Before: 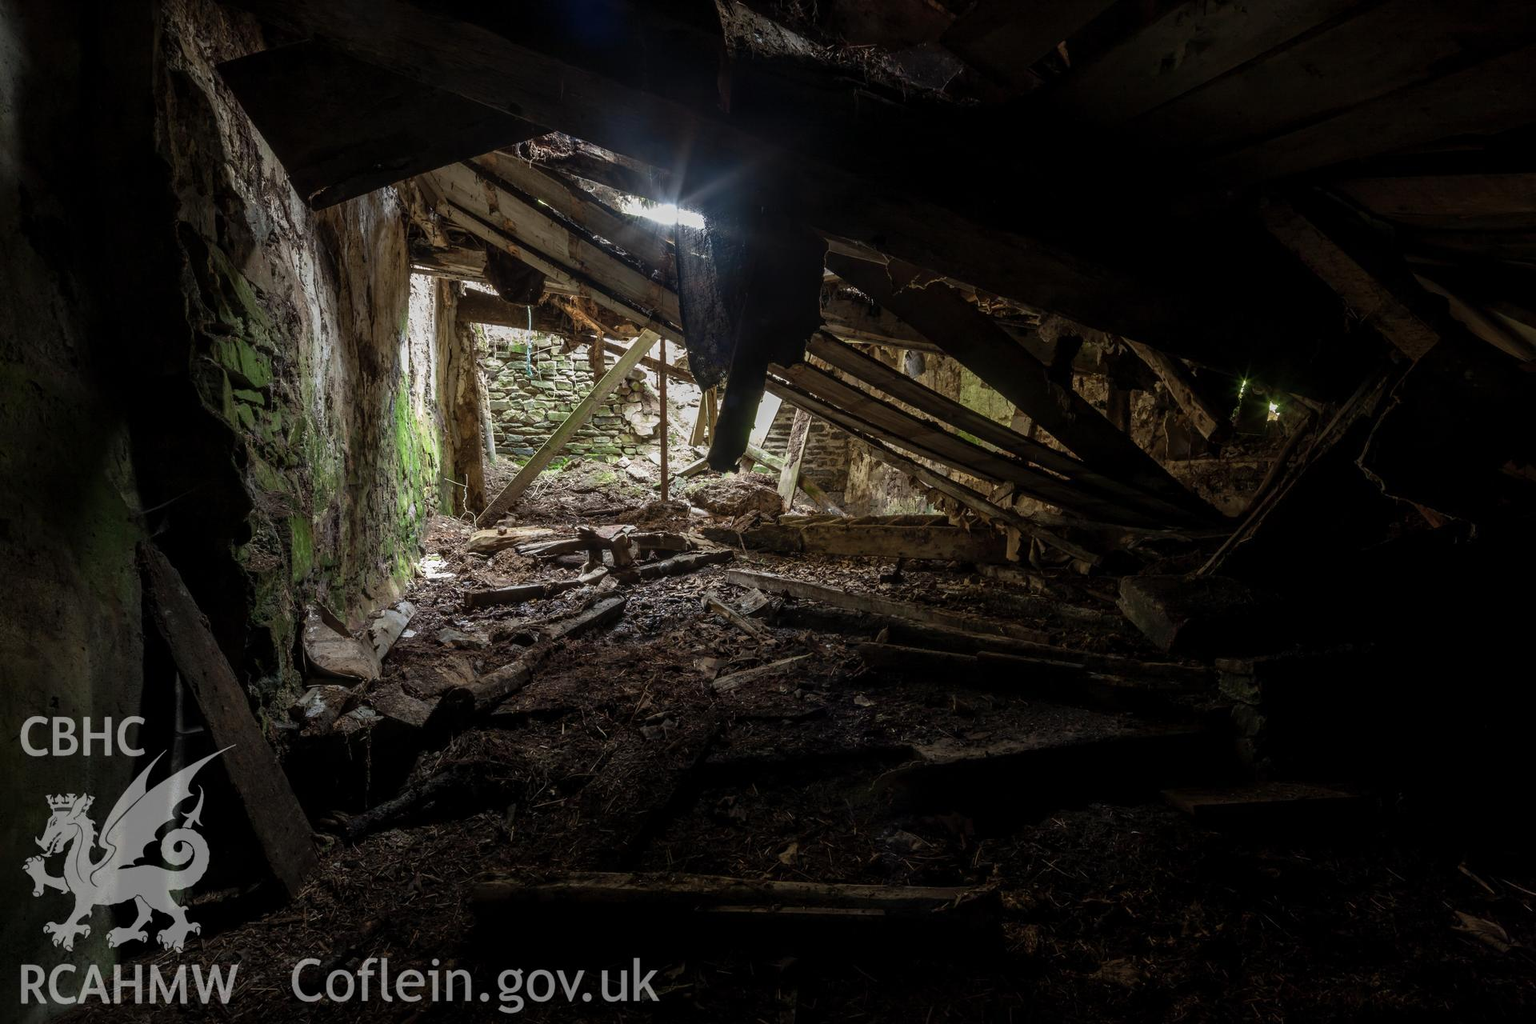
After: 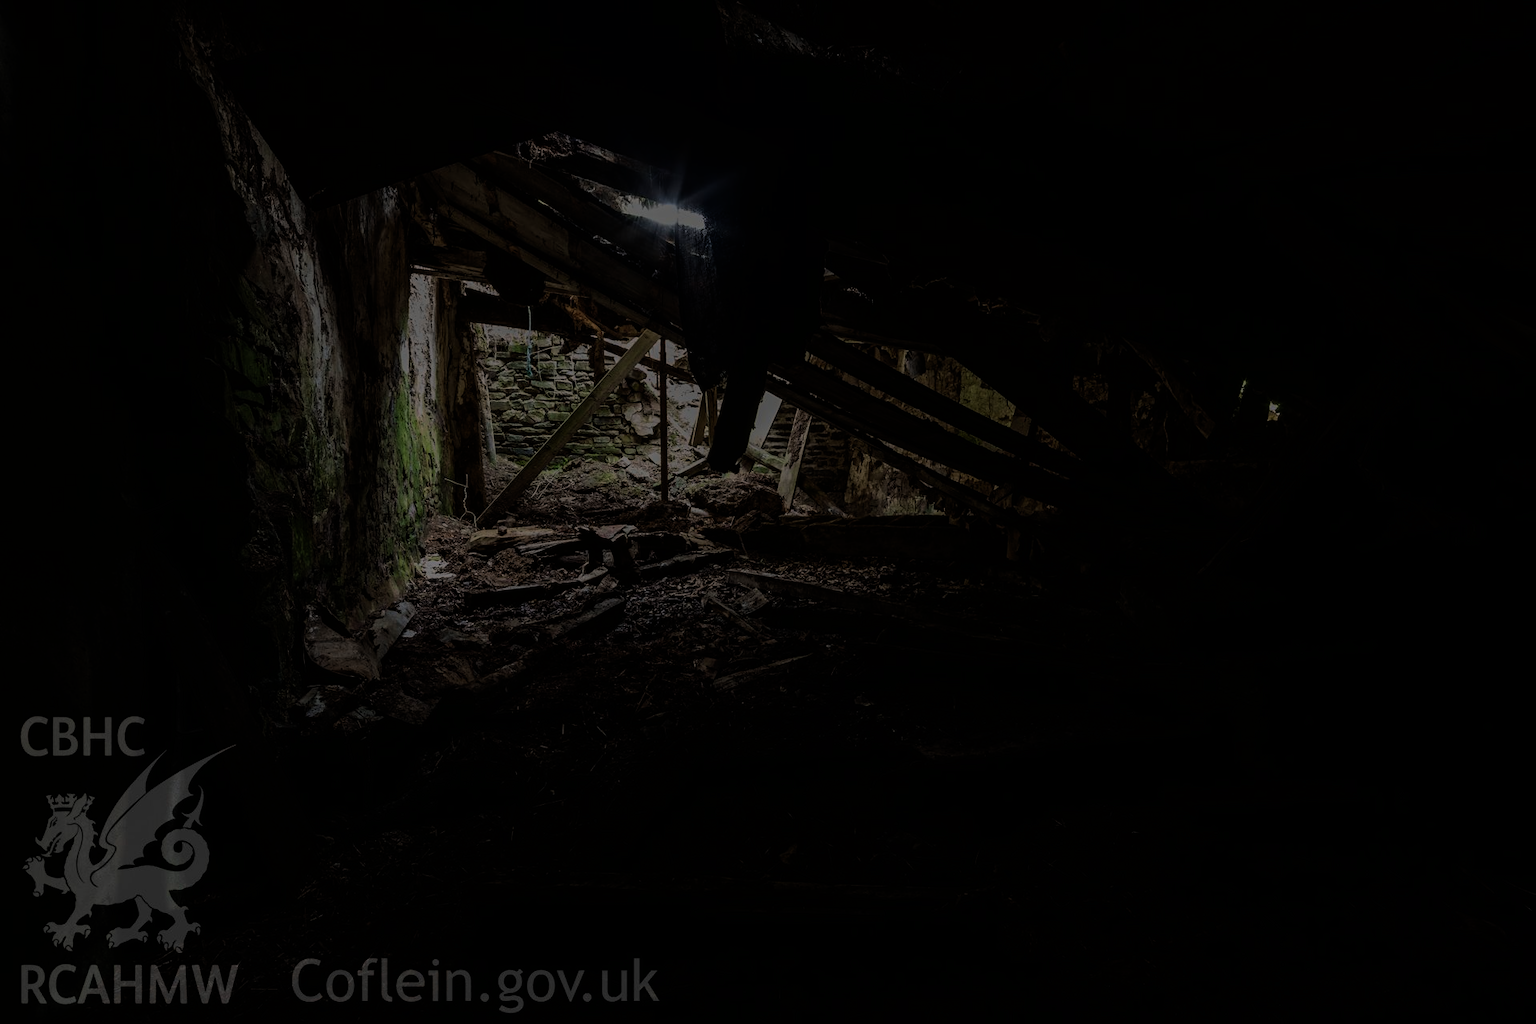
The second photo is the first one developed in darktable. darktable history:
velvia: on, module defaults
exposure: exposure -2.446 EV, compensate highlight preservation false
filmic rgb: black relative exposure -7.65 EV, hardness 4.02, contrast 1.1, highlights saturation mix -30%
